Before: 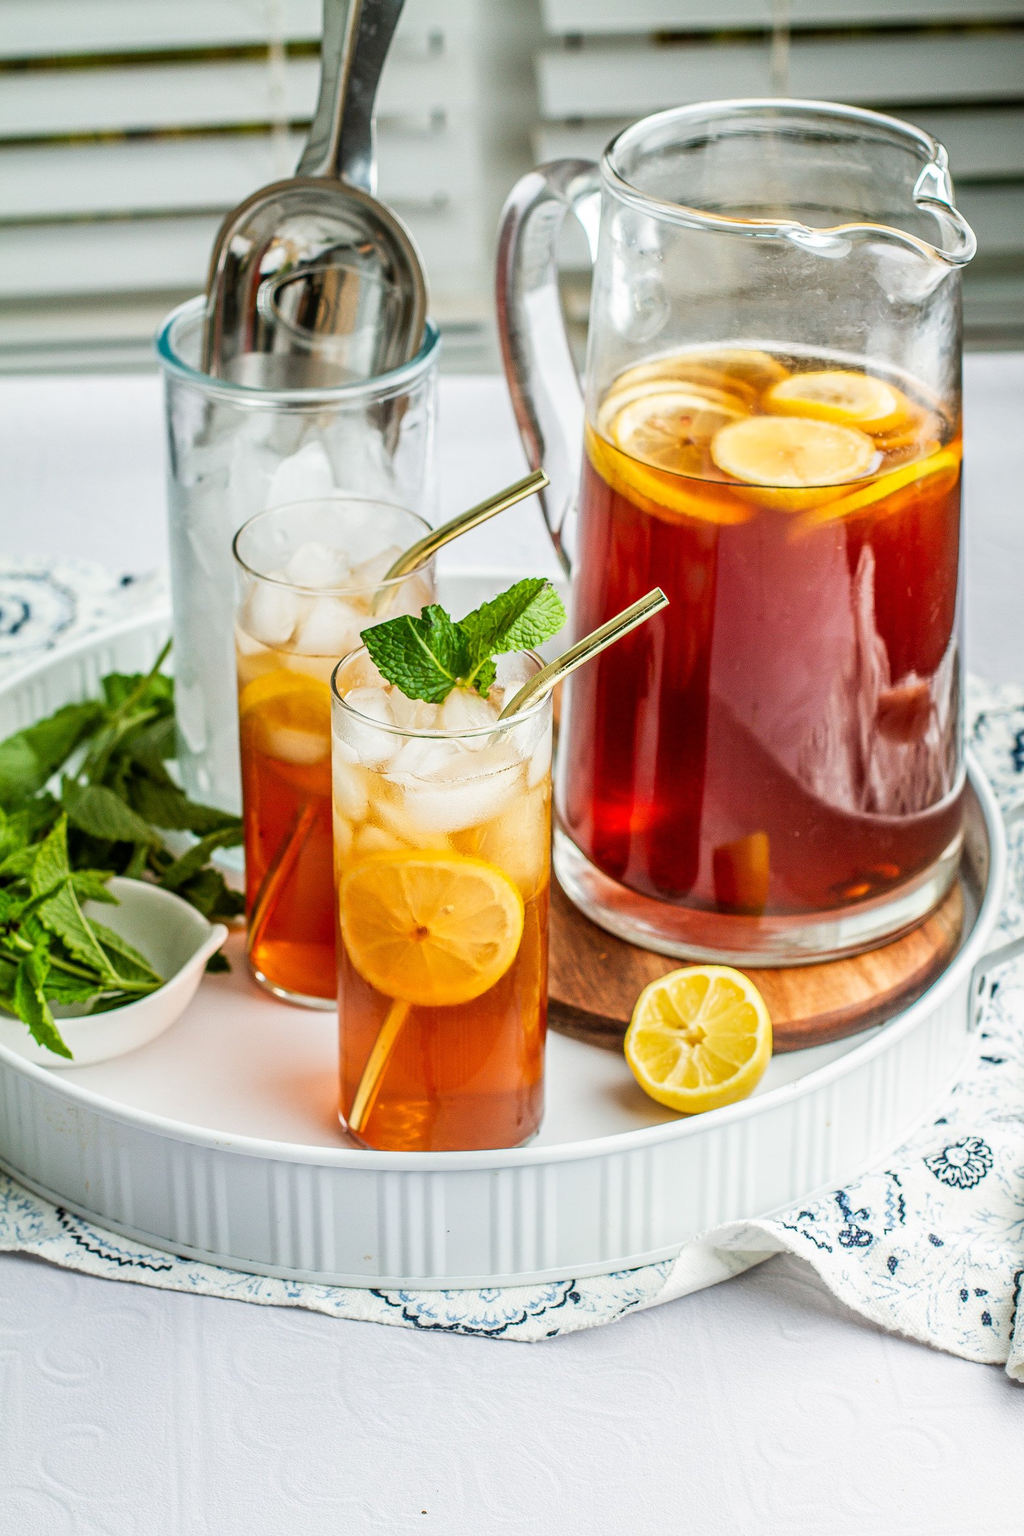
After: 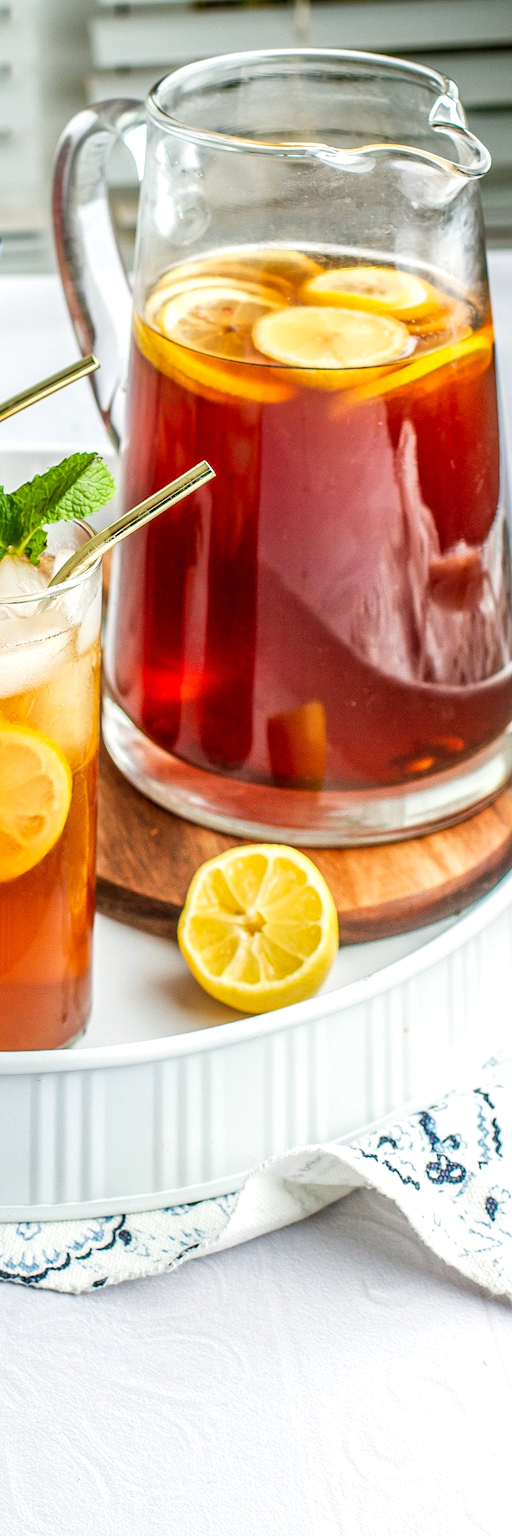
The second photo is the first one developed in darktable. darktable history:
white balance: emerald 1
crop: left 41.402%
exposure: black level correction 0.001, exposure 0.191 EV, compensate highlight preservation false
shadows and highlights: shadows 25, highlights -25
rotate and perspective: rotation 0.72°, lens shift (vertical) -0.352, lens shift (horizontal) -0.051, crop left 0.152, crop right 0.859, crop top 0.019, crop bottom 0.964
